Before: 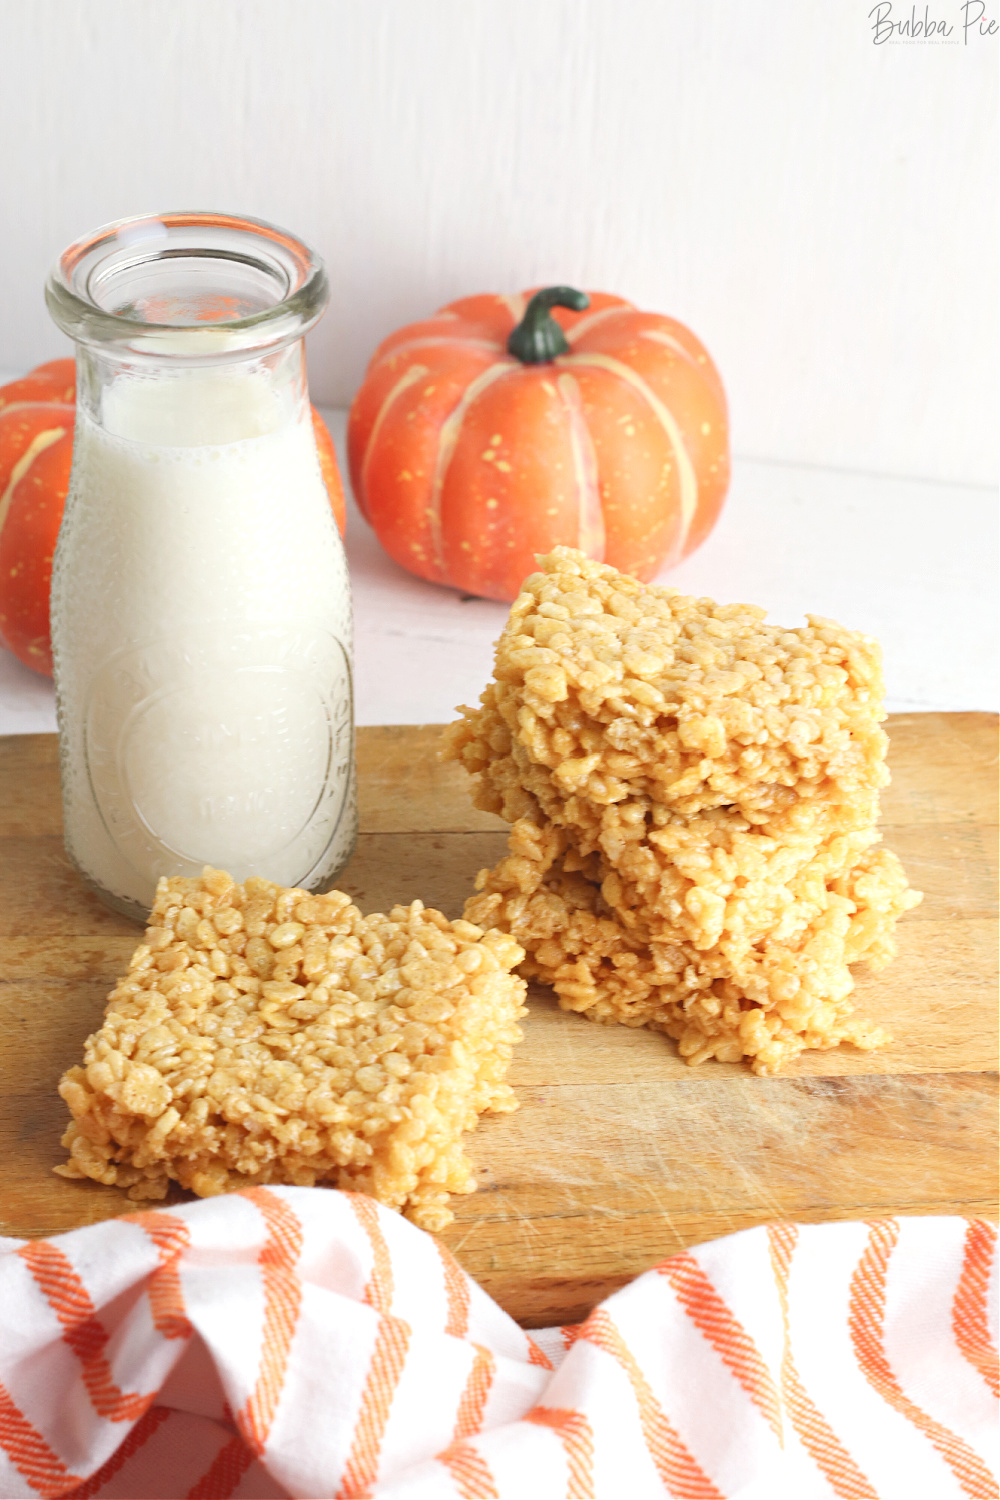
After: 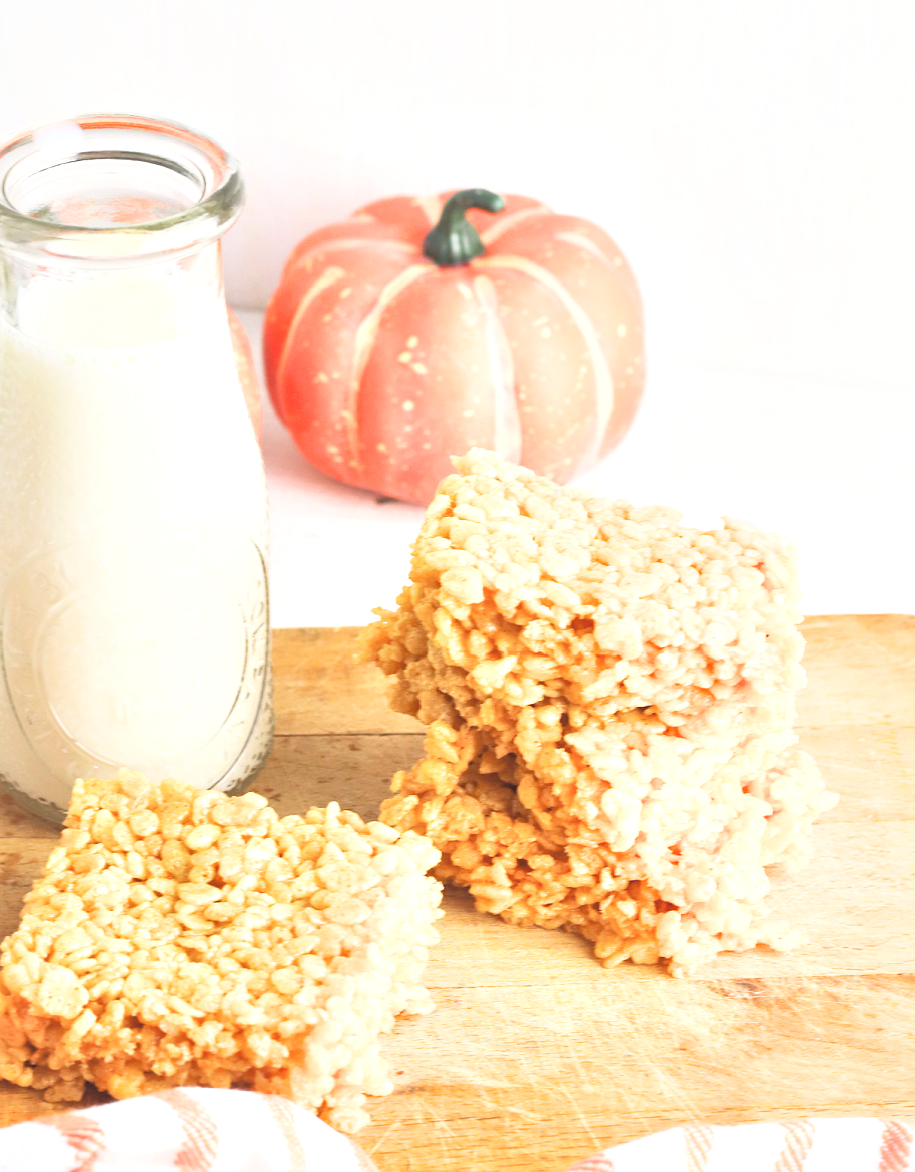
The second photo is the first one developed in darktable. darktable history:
crop: left 8.465%, top 6.537%, bottom 15.302%
contrast brightness saturation: contrast 0.096, brightness 0.312, saturation 0.14
exposure: black level correction -0.002, exposure 0.536 EV, compensate highlight preservation false
filmic rgb: black relative exposure -8.05 EV, white relative exposure 3.01 EV, hardness 5.43, contrast 1.241
local contrast: mode bilateral grid, contrast 20, coarseness 50, detail 171%, midtone range 0.2
